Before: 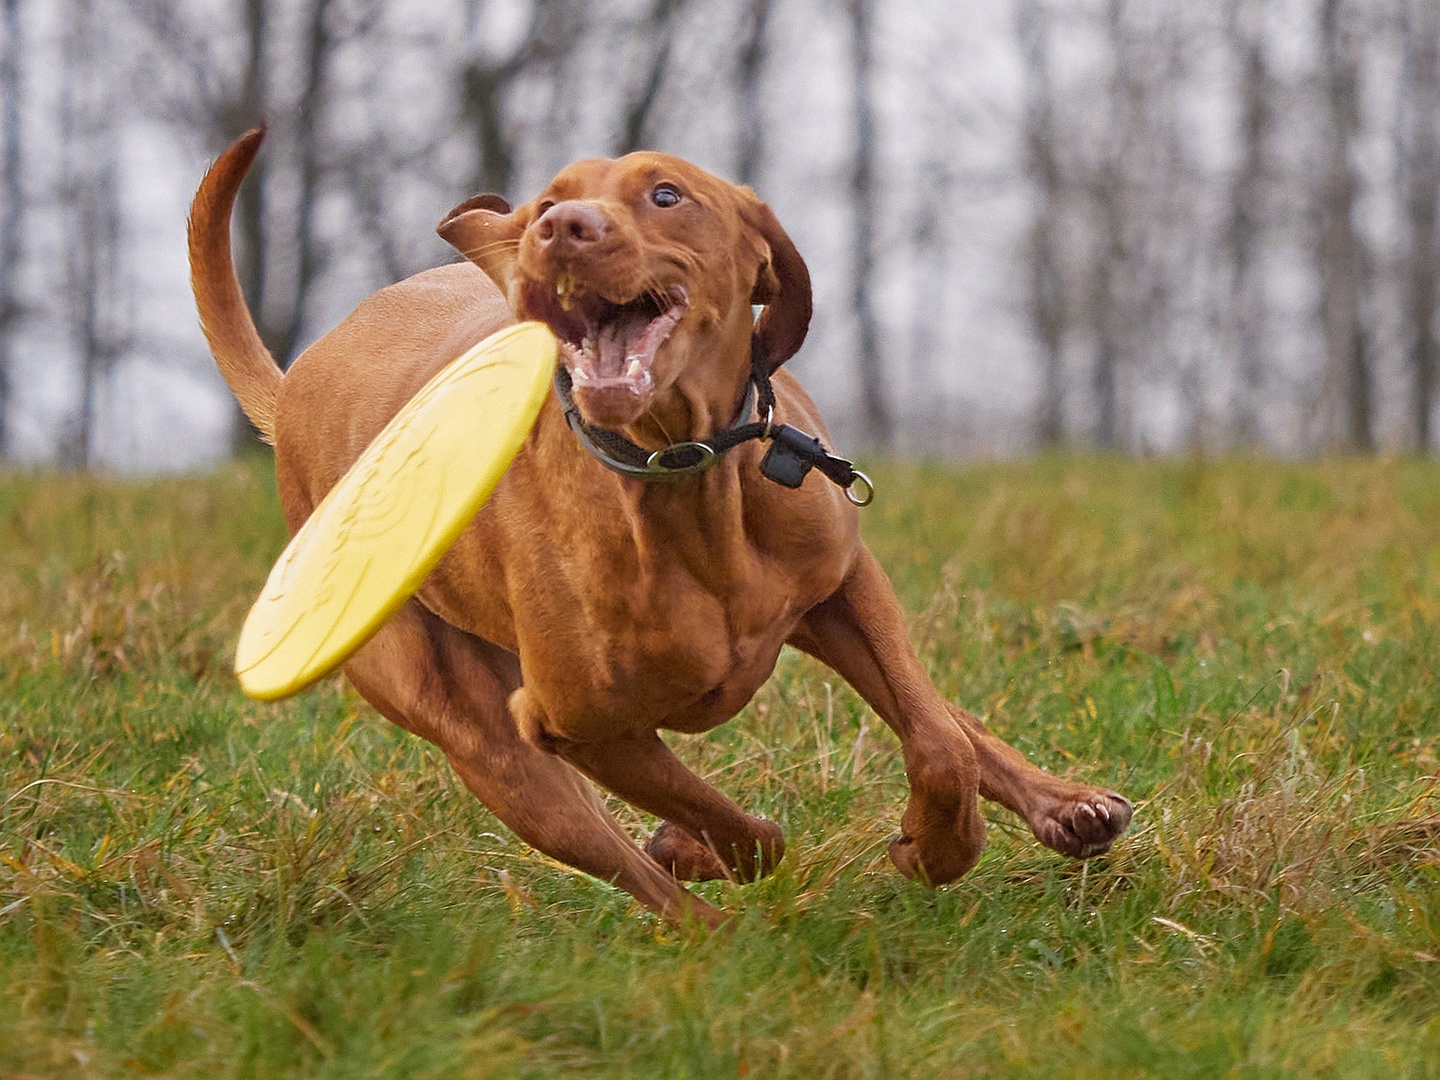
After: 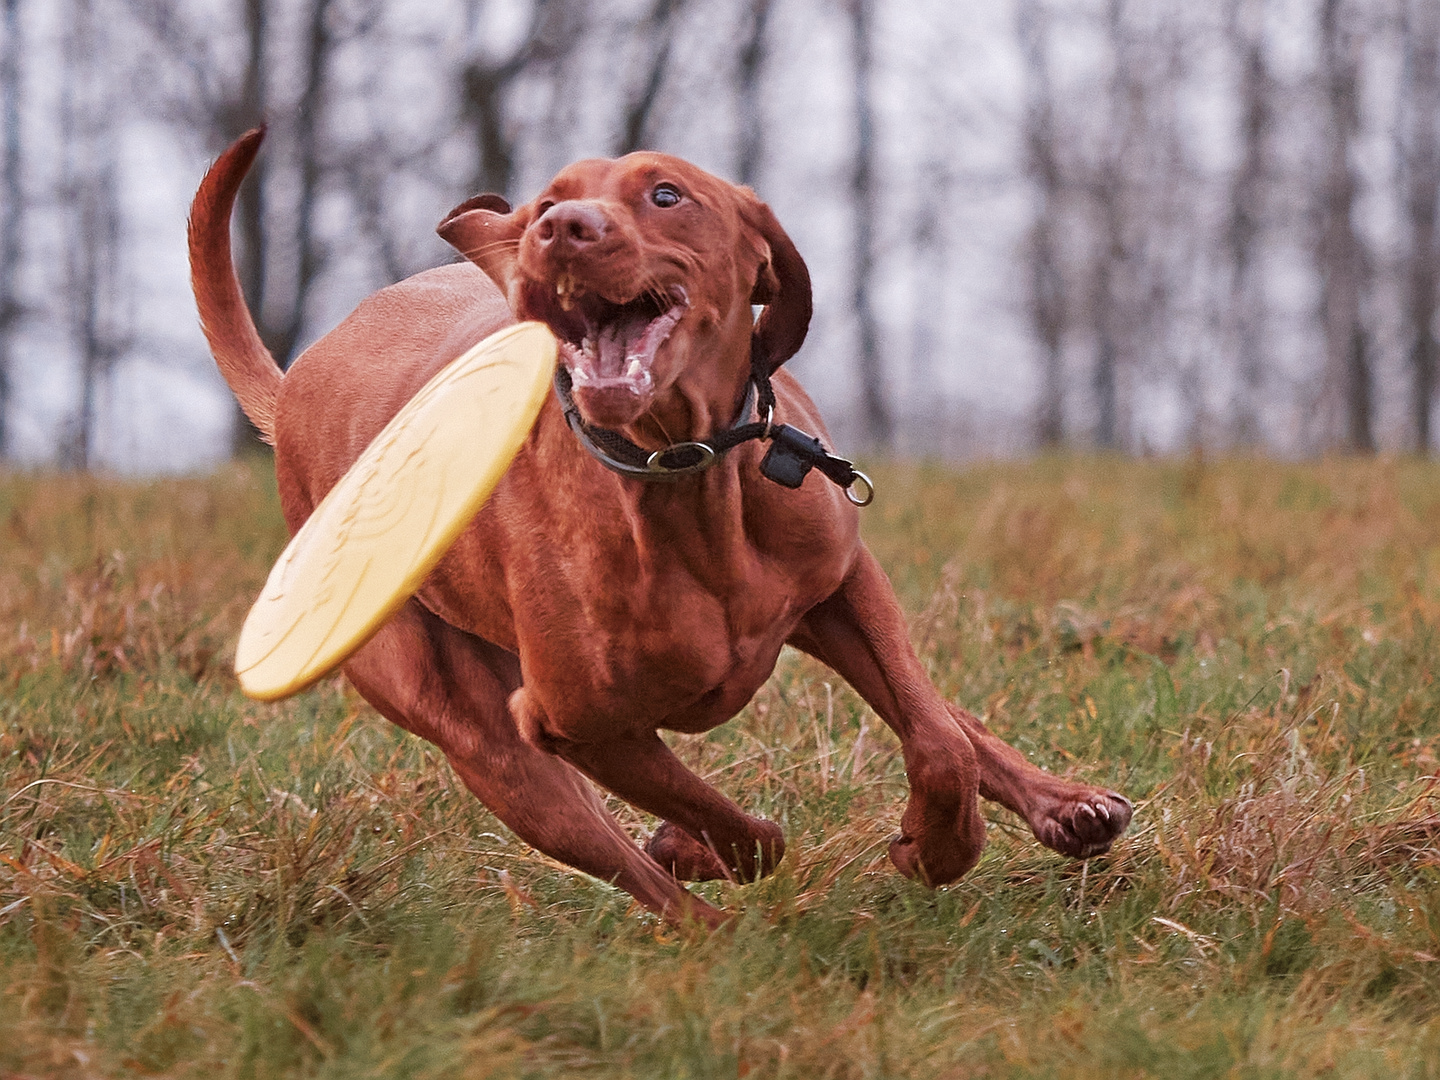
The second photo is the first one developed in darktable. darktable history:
tone curve: curves: ch0 [(0, 0) (0.003, 0.013) (0.011, 0.016) (0.025, 0.023) (0.044, 0.036) (0.069, 0.051) (0.1, 0.076) (0.136, 0.107) (0.177, 0.145) (0.224, 0.186) (0.277, 0.246) (0.335, 0.311) (0.399, 0.378) (0.468, 0.462) (0.543, 0.548) (0.623, 0.636) (0.709, 0.728) (0.801, 0.816) (0.898, 0.9) (1, 1)], preserve colors none
color look up table: target L [96.74, 91.92, 94.85, 82.04, 82.76, 74.15, 73.84, 67.26, 64.46, 39.7, 11.22, 200.78, 102.82, 81.86, 64.85, 52.06, 57.4, 51.29, 44.61, 51.35, 42.87, 34.84, 30.02, 23.7, 20.39, 72.81, 71.22, 54.6, 57.25, 45.02, 54.07, 43.07, 48.28, 46.39, 40.95, 41.15, 29.37, 30.91, 25.9, 32.36, 27.34, 14, 2.31, 82.46, 77.44, 62.89, 63.38, 41.34, 30.25], target a [-4.925, -2.15, -25.62, 2.044, -16.57, 8.42, -35.95, -7.902, -29.36, -21.55, -4.941, 0, 0, 17.47, 41.59, 58.2, 31.24, 47.34, 62.16, 22.76, 60.34, 51.22, 16.85, 34.52, 38.44, 22.96, 20.81, 55.9, 43.8, 66.82, 29.95, 62.38, 3.653, 10.12, 1.936, 14.83, 49.53, 47.95, 49.66, 1.911, 29.77, 36.45, 11.16, -2.364, -31.04, -1.974, -16.96, -18.84, -3.801], target b [32.92, 61.7, 0.842, 1.811, 51.39, 31.63, 40.04, 11.23, 11.2, 22.78, 11.7, -0.001, -0.002, 17.5, -3.081, 9.28, 28.99, 45.14, 53.21, 9.513, 28.24, 42.81, 27.59, 30.43, 24.97, -24.25, -6.421, -24.81, -37.55, -38.45, -16.42, -14.1, -56.02, -28.84, -45, -64.5, -44.57, -3.296, -71.15, -2.092, -5.034, -57.04, -29.63, -19.98, -23.44, -12.82, -41.99, -8.561, -26.63], num patches 49
